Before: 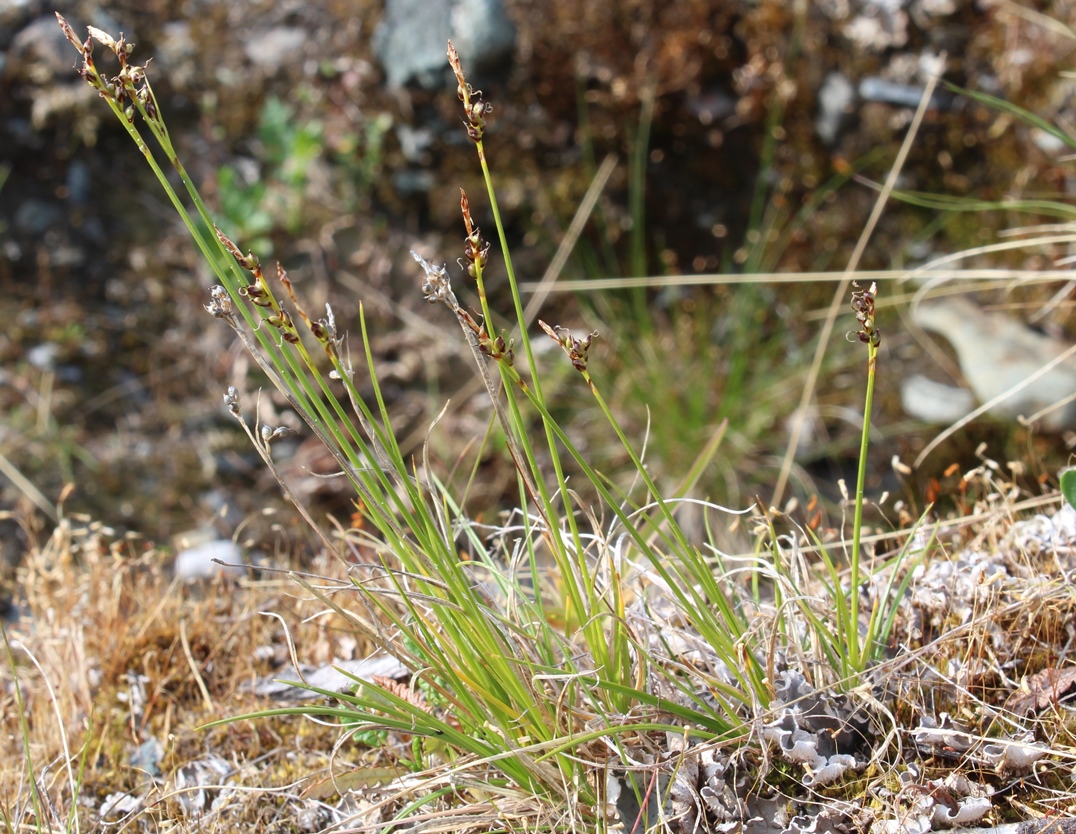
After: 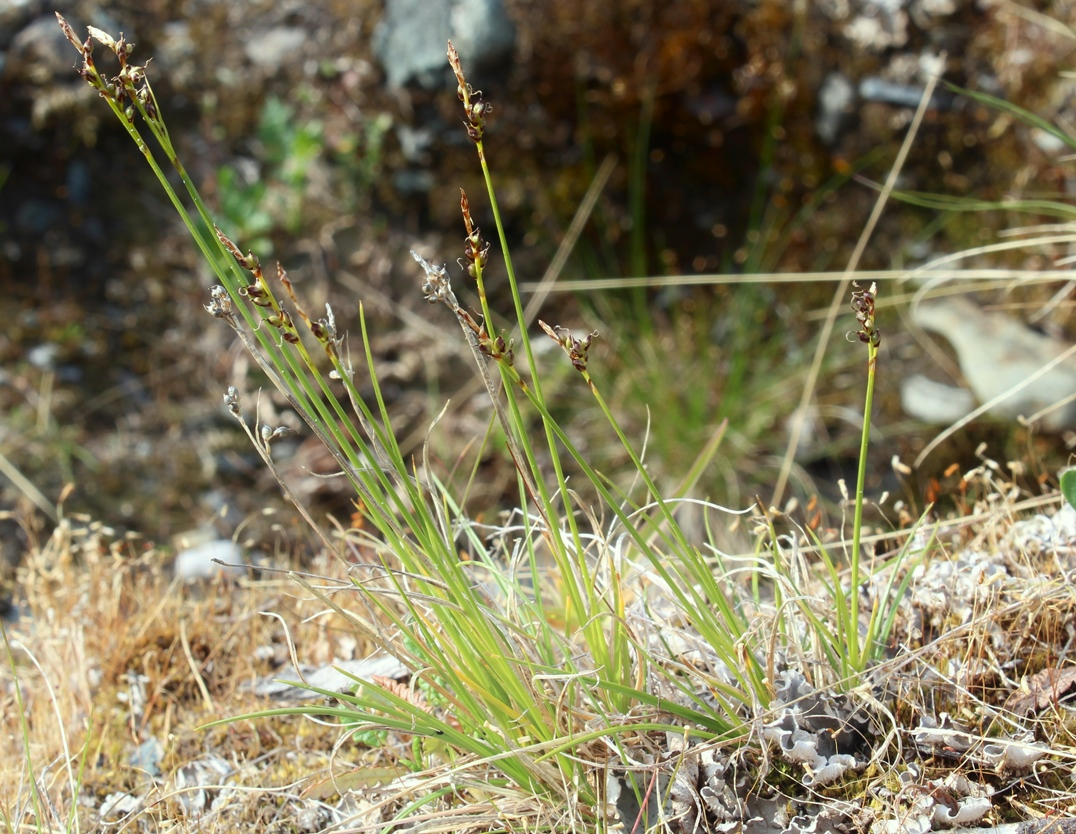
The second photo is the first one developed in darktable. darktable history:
shadows and highlights: shadows -89.91, highlights 89.84, soften with gaussian
color correction: highlights a* -4.72, highlights b* 5.06, saturation 0.937
